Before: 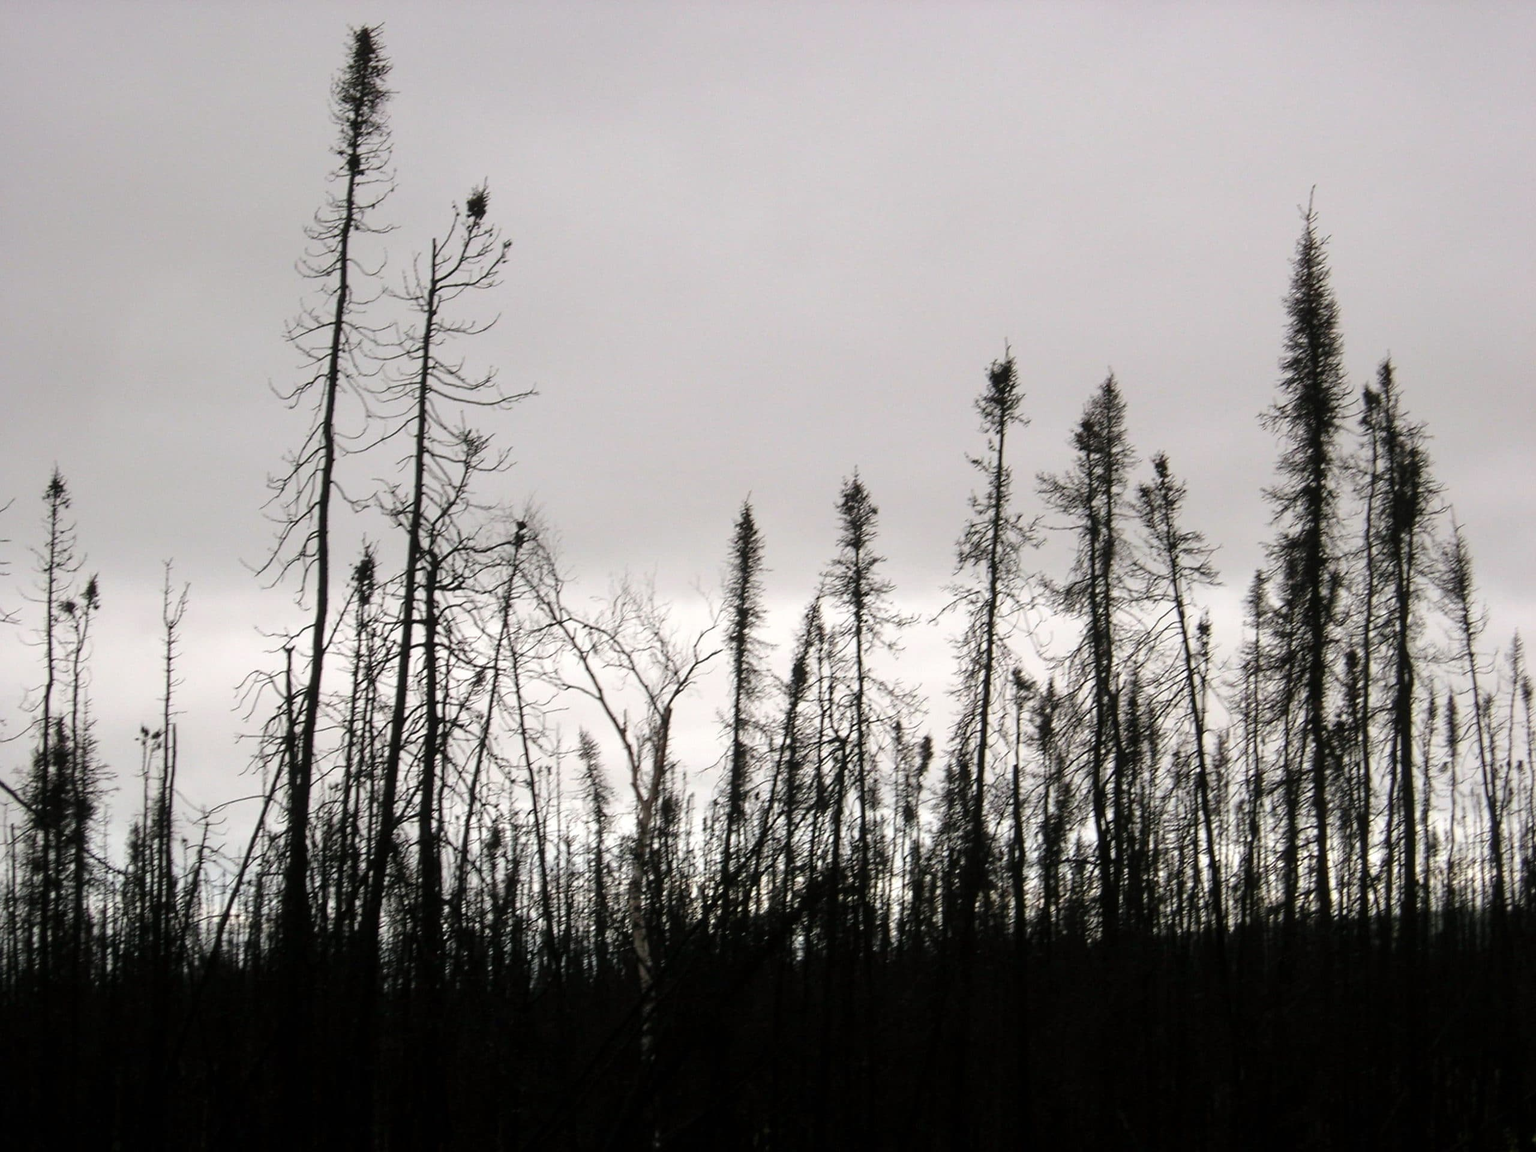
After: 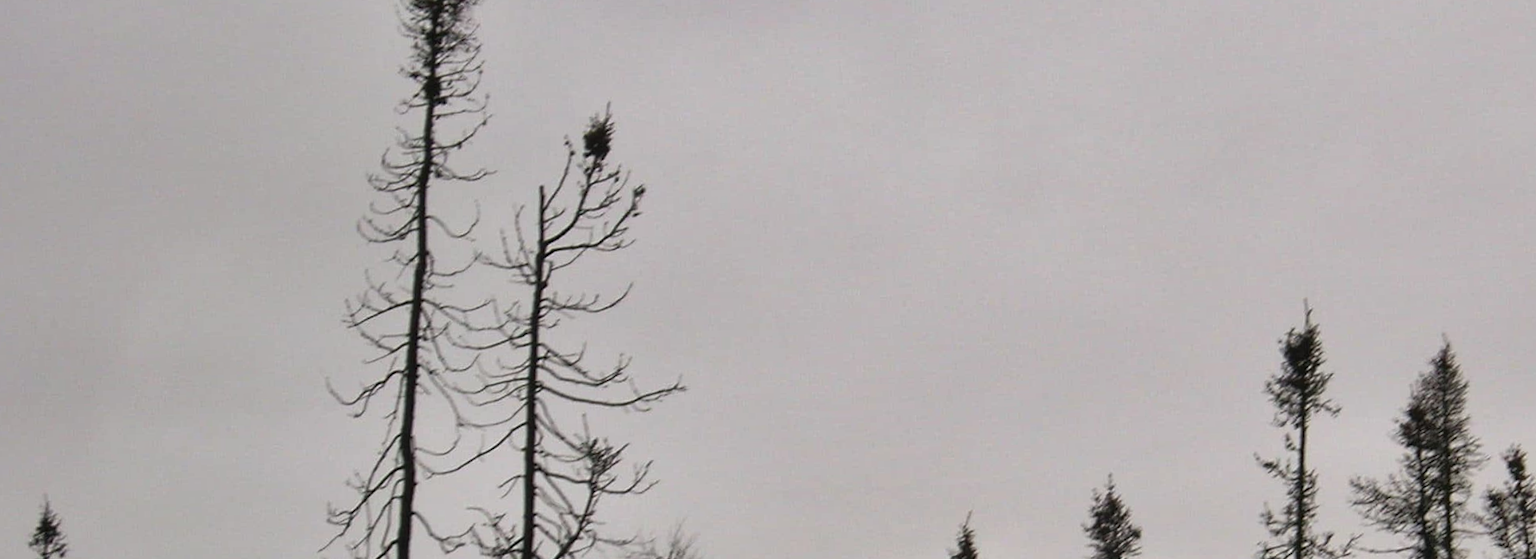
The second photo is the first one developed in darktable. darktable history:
shadows and highlights: soften with gaussian
crop: left 0.579%, top 7.627%, right 23.167%, bottom 54.275%
rotate and perspective: rotation -1.42°, crop left 0.016, crop right 0.984, crop top 0.035, crop bottom 0.965
